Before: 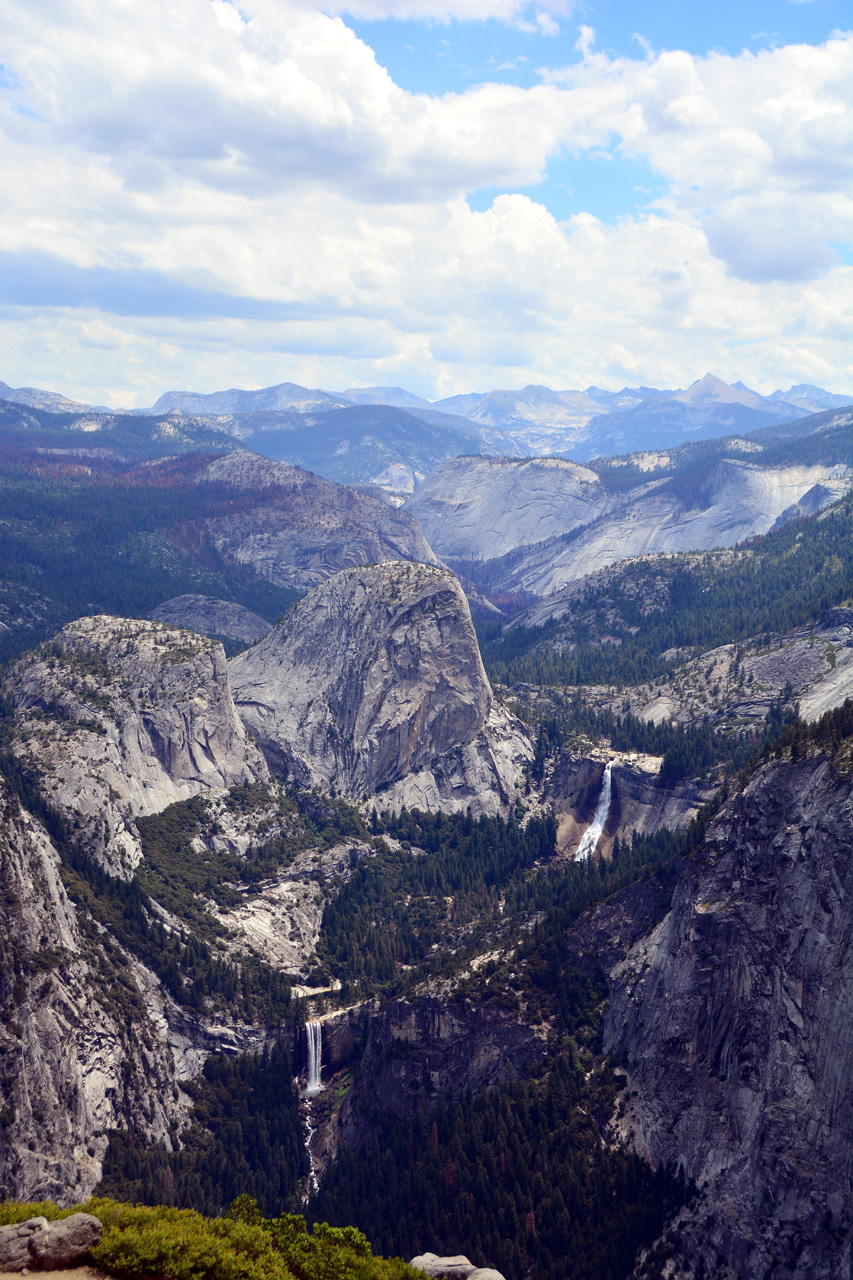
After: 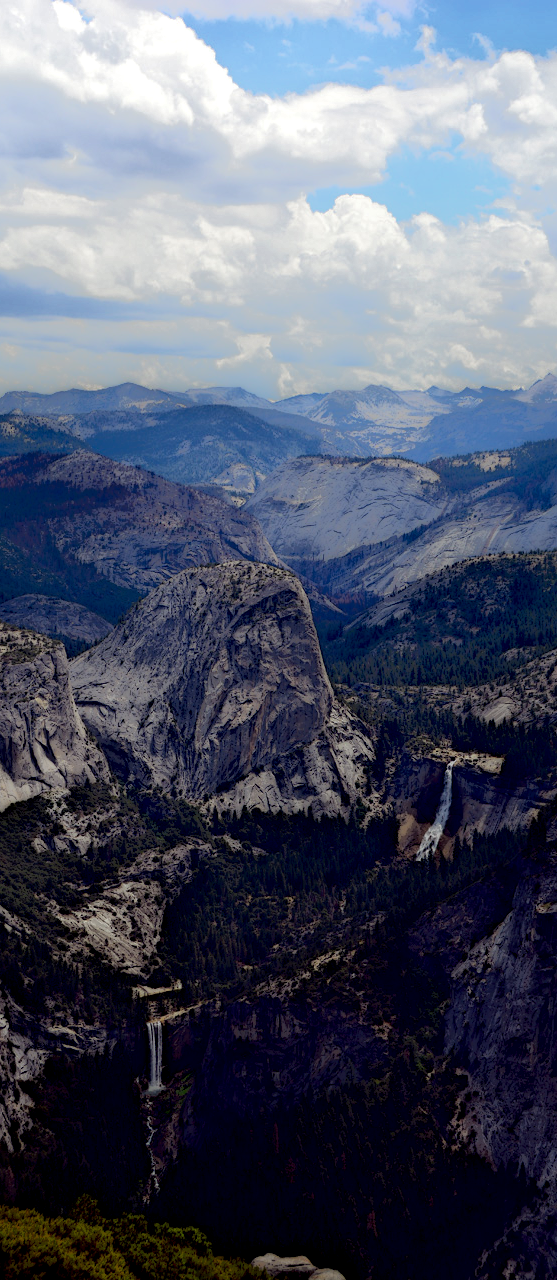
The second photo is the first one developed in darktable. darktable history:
crop and rotate: left 18.746%, right 15.948%
local contrast: highlights 0%, shadows 217%, detail 164%, midtone range 0.006
